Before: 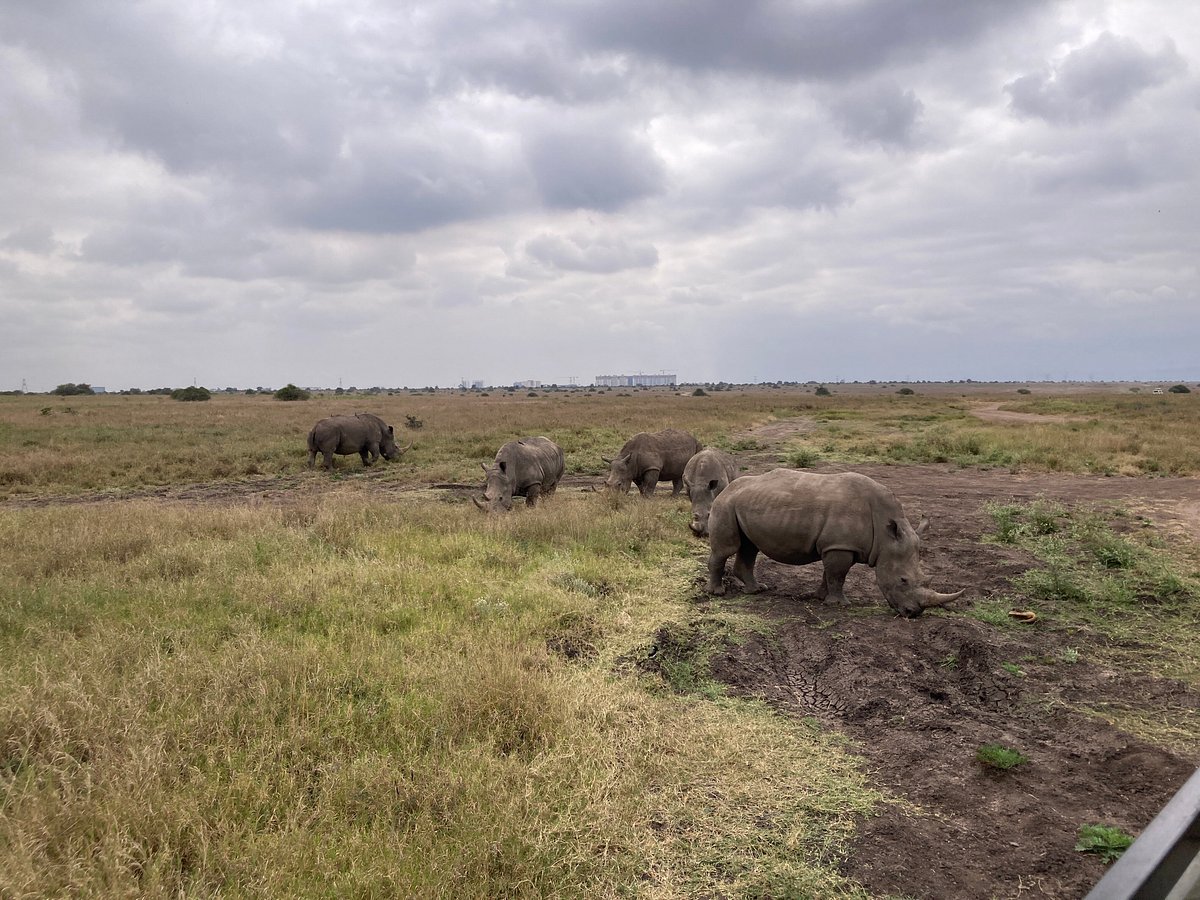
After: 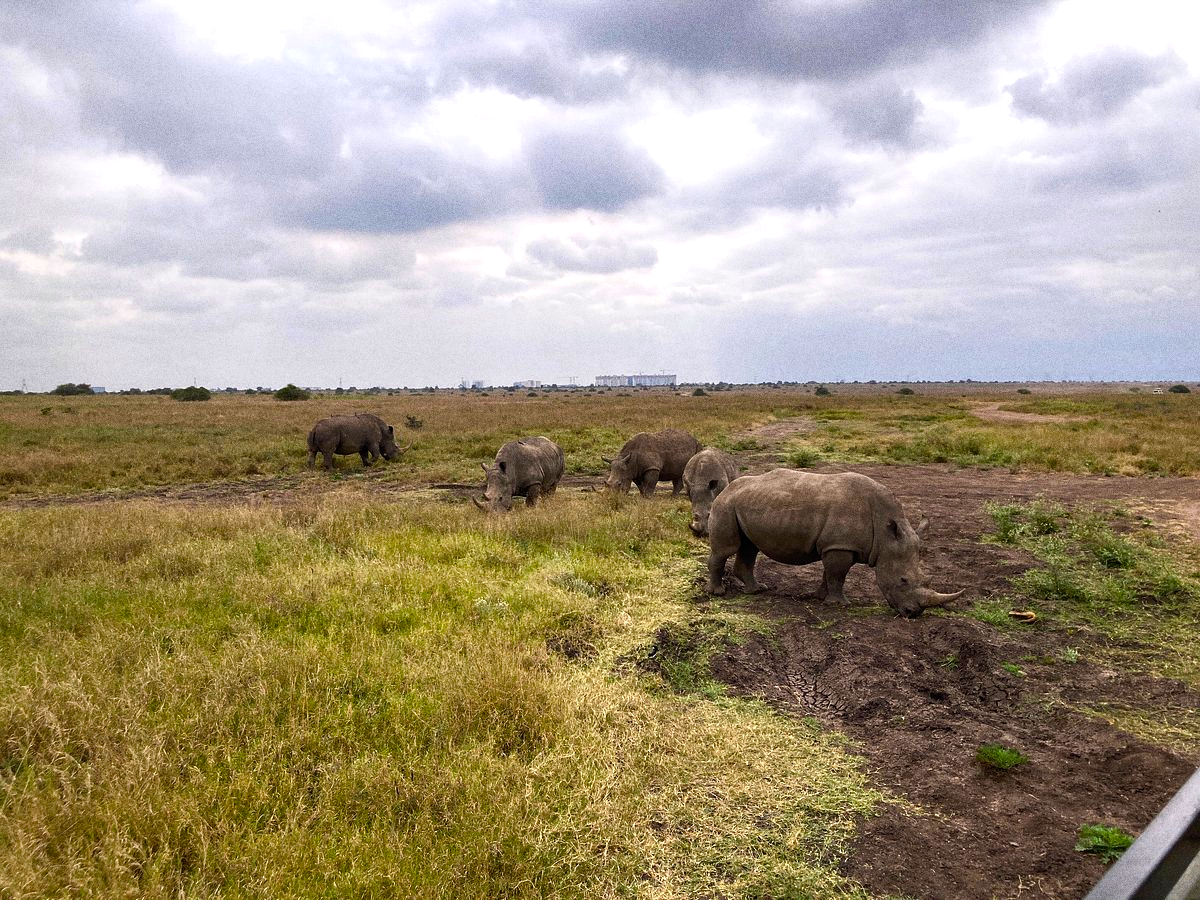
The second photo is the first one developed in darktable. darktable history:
color balance rgb: linear chroma grading › global chroma 16.62%, perceptual saturation grading › highlights -8.63%, perceptual saturation grading › mid-tones 18.66%, perceptual saturation grading › shadows 28.49%, perceptual brilliance grading › highlights 14.22%, perceptual brilliance grading › shadows -18.96%, global vibrance 27.71%
grain: coarseness 0.09 ISO, strength 40%
